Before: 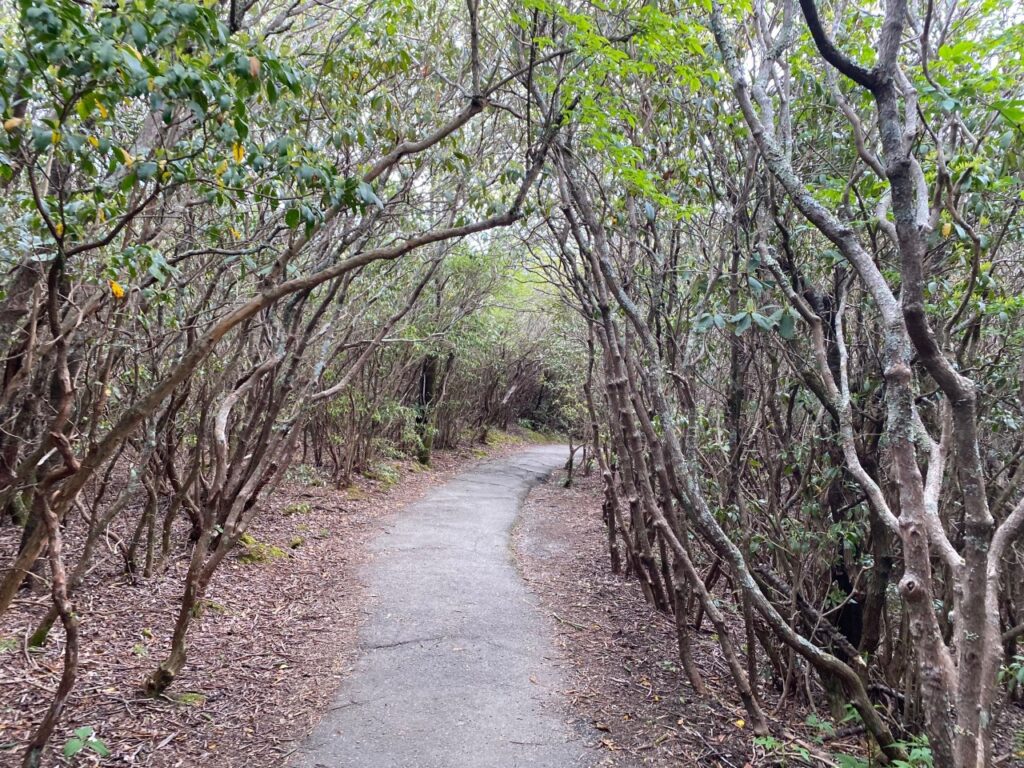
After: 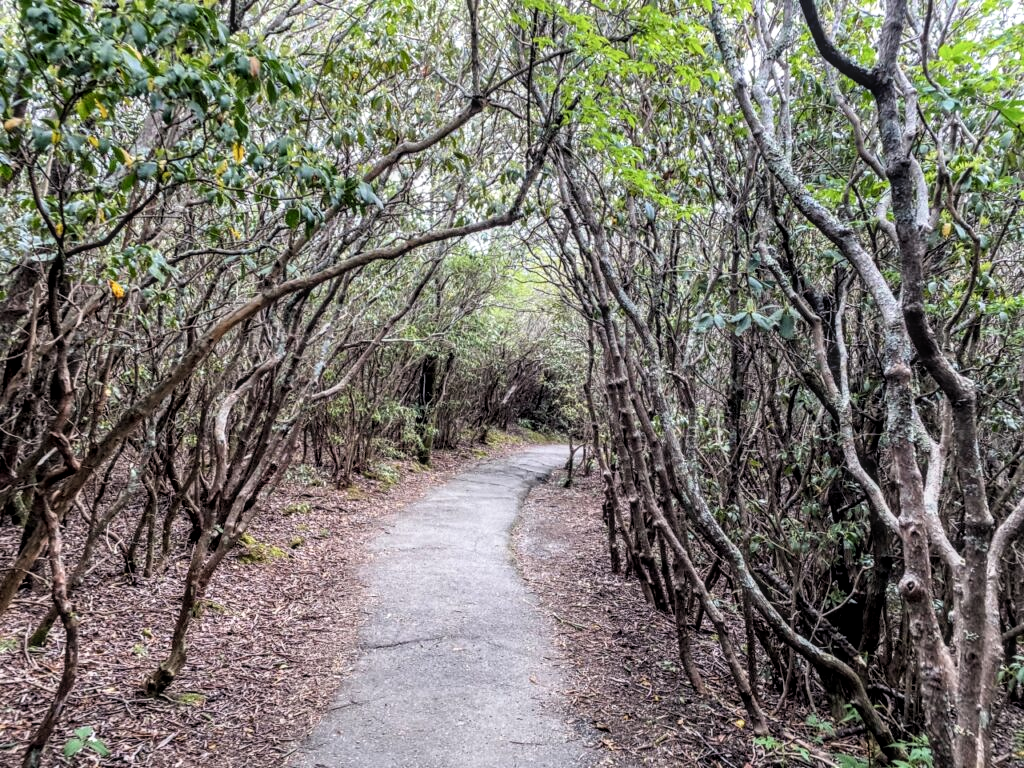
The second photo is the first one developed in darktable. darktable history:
filmic rgb: black relative exposure -8.69 EV, white relative exposure 2.64 EV, target black luminance 0%, target white luminance 99.99%, hardness 6.25, latitude 75.18%, contrast 1.319, highlights saturation mix -5.17%, iterations of high-quality reconstruction 0
local contrast: highlights 2%, shadows 0%, detail 134%
